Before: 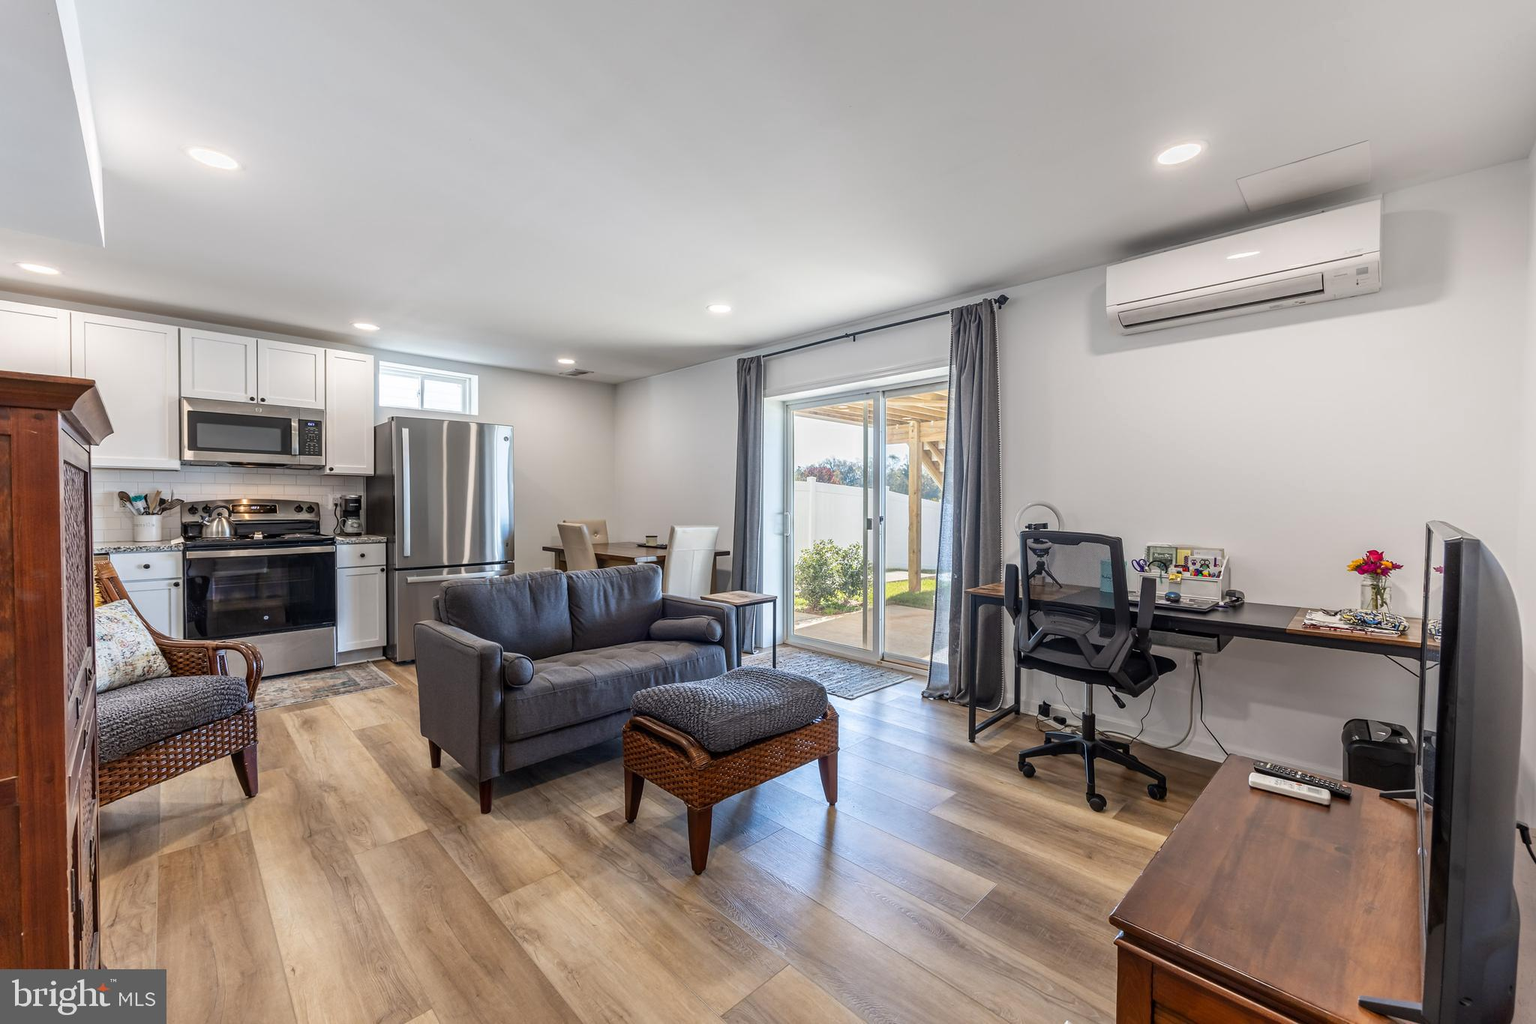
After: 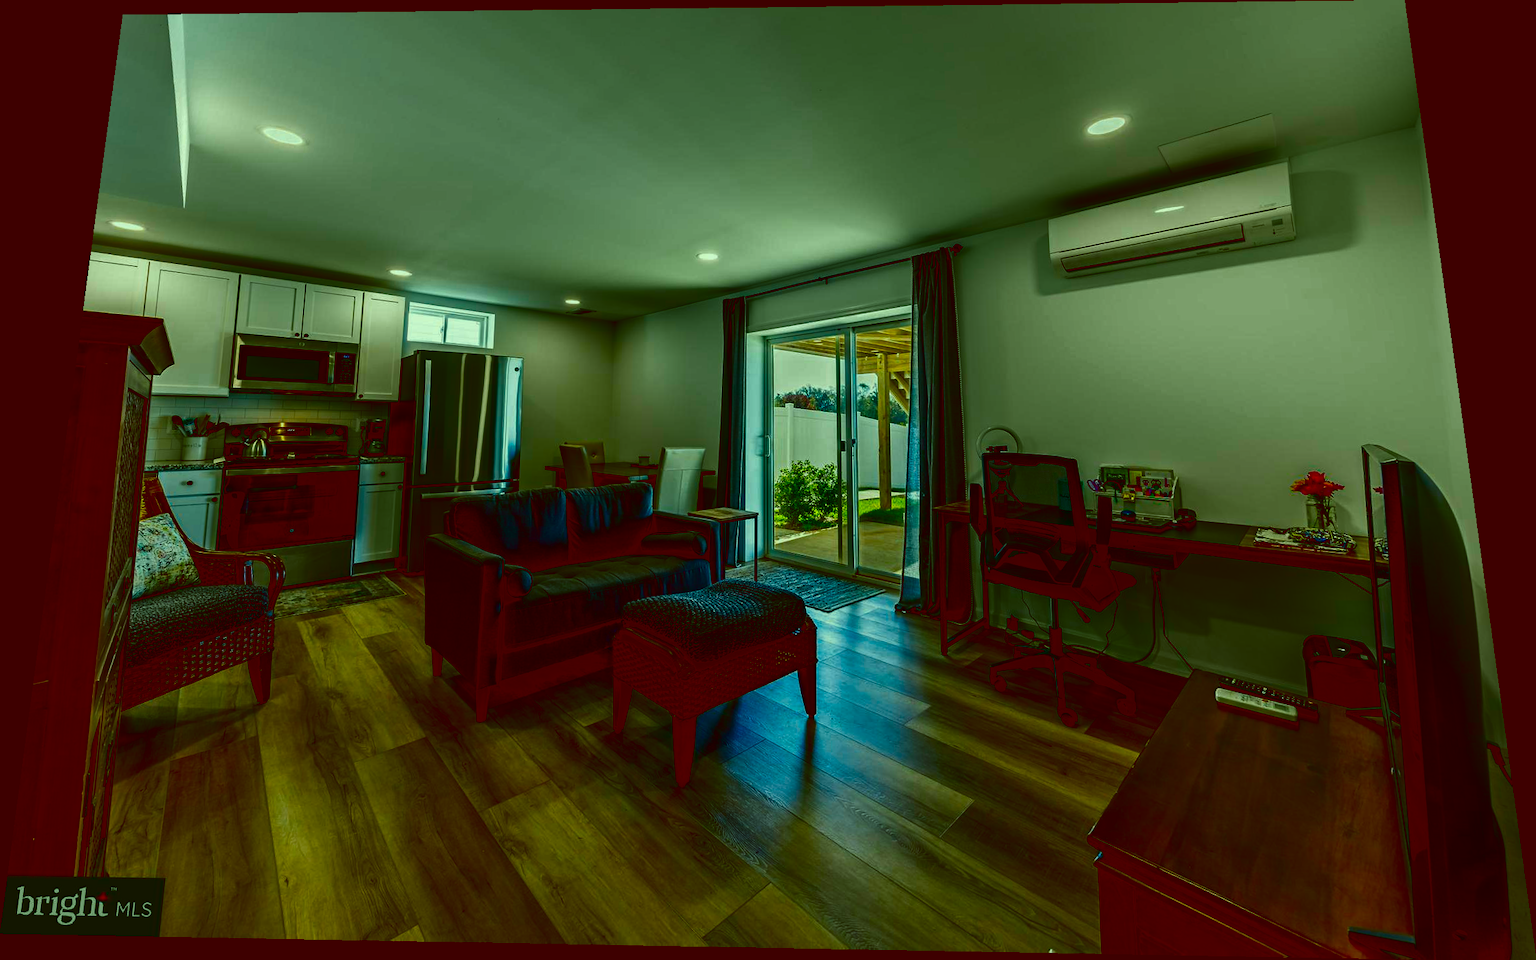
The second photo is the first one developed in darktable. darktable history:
color balance: lift [1, 1.015, 0.987, 0.985], gamma [1, 0.959, 1.042, 0.958], gain [0.927, 0.938, 1.072, 0.928], contrast 1.5%
contrast brightness saturation: brightness -1, saturation 1
rotate and perspective: rotation 0.128°, lens shift (vertical) -0.181, lens shift (horizontal) -0.044, shear 0.001, automatic cropping off
